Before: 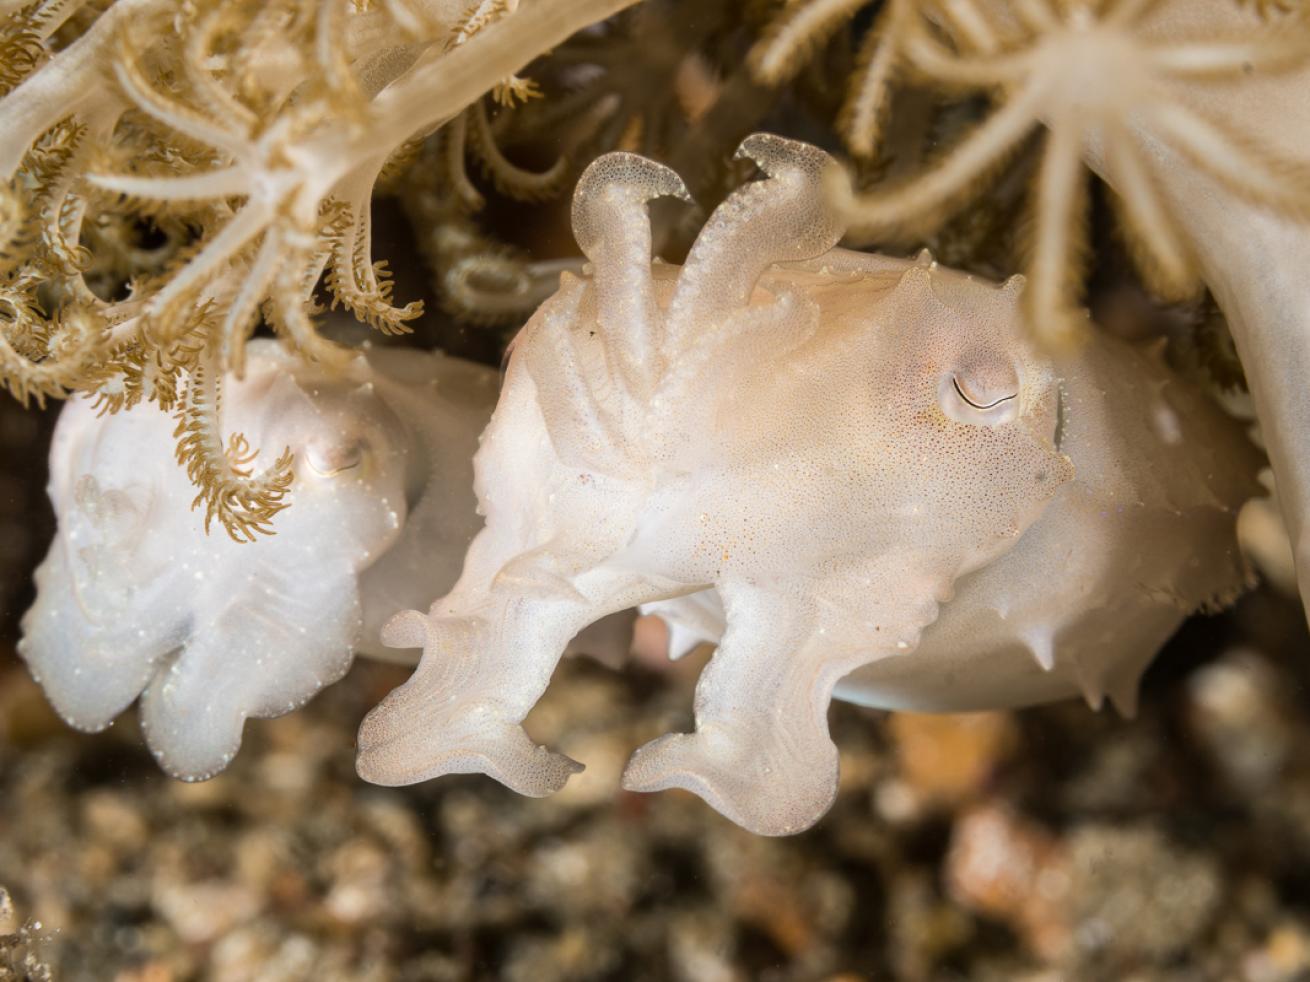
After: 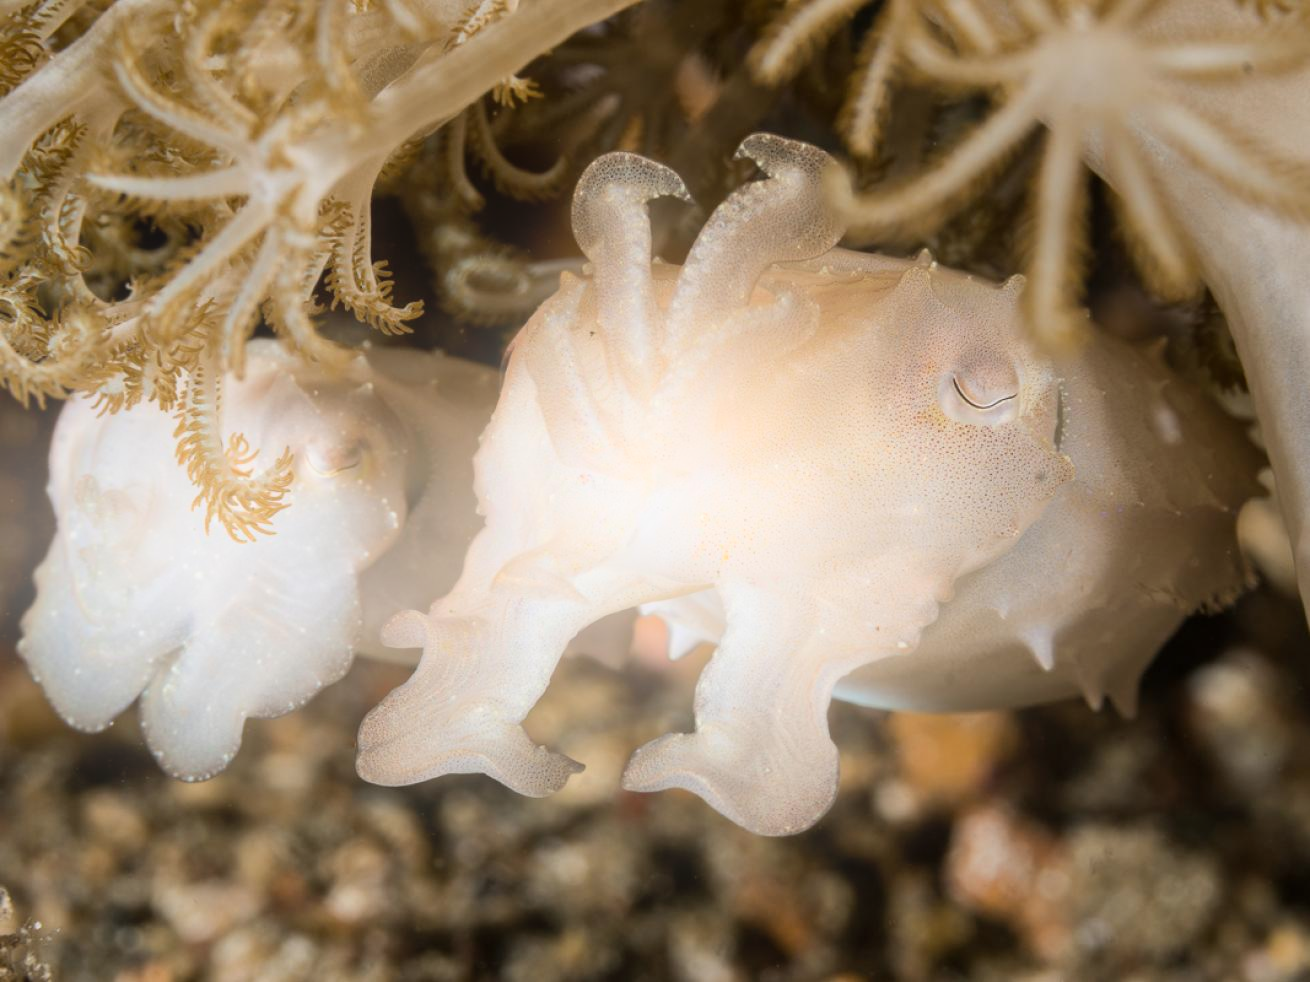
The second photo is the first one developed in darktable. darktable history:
bloom: threshold 82.5%, strength 16.25%
exposure: exposure -0.21 EV, compensate highlight preservation false
